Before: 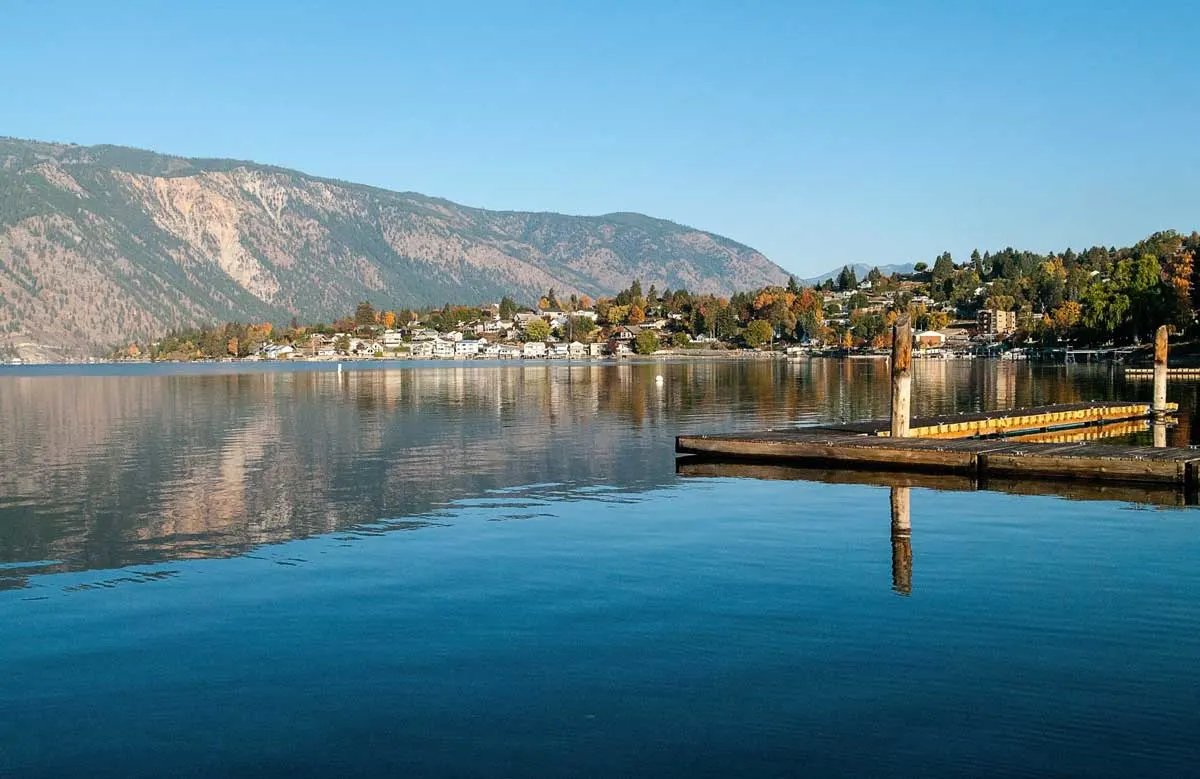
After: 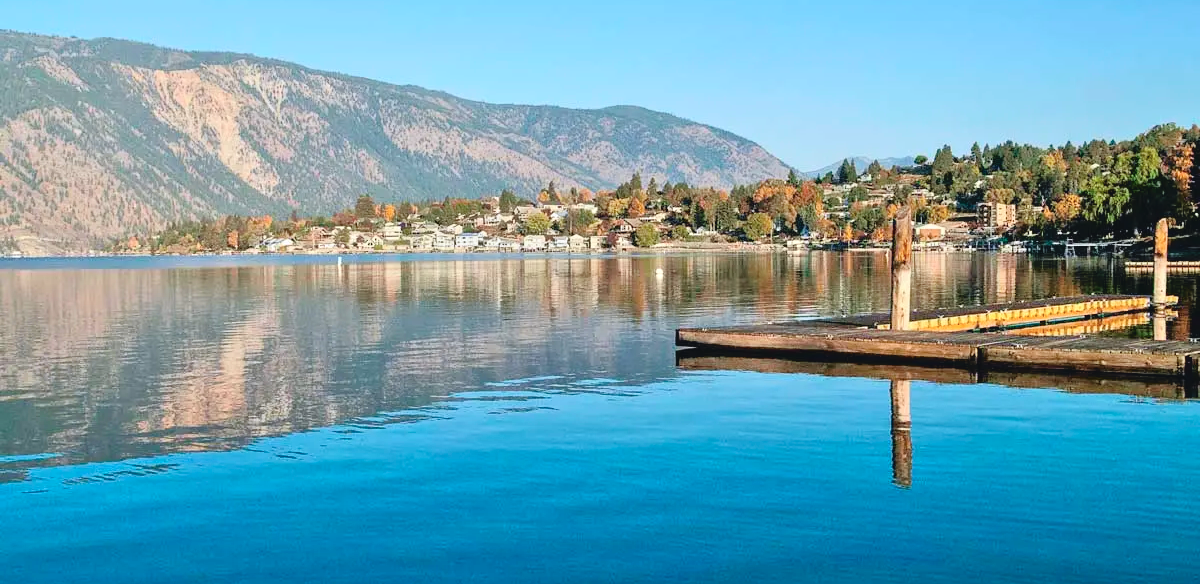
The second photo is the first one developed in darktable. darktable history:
tone curve: curves: ch0 [(0, 0.045) (0.155, 0.169) (0.46, 0.466) (0.751, 0.788) (1, 0.961)]; ch1 [(0, 0) (0.43, 0.408) (0.472, 0.469) (0.505, 0.503) (0.553, 0.563) (0.592, 0.581) (0.631, 0.625) (1, 1)]; ch2 [(0, 0) (0.505, 0.495) (0.55, 0.557) (0.583, 0.573) (1, 1)], color space Lab, independent channels, preserve colors none
crop: top 13.819%, bottom 11.169%
tone equalizer: -7 EV 0.15 EV, -6 EV 0.6 EV, -5 EV 1.15 EV, -4 EV 1.33 EV, -3 EV 1.15 EV, -2 EV 0.6 EV, -1 EV 0.15 EV, mask exposure compensation -0.5 EV
